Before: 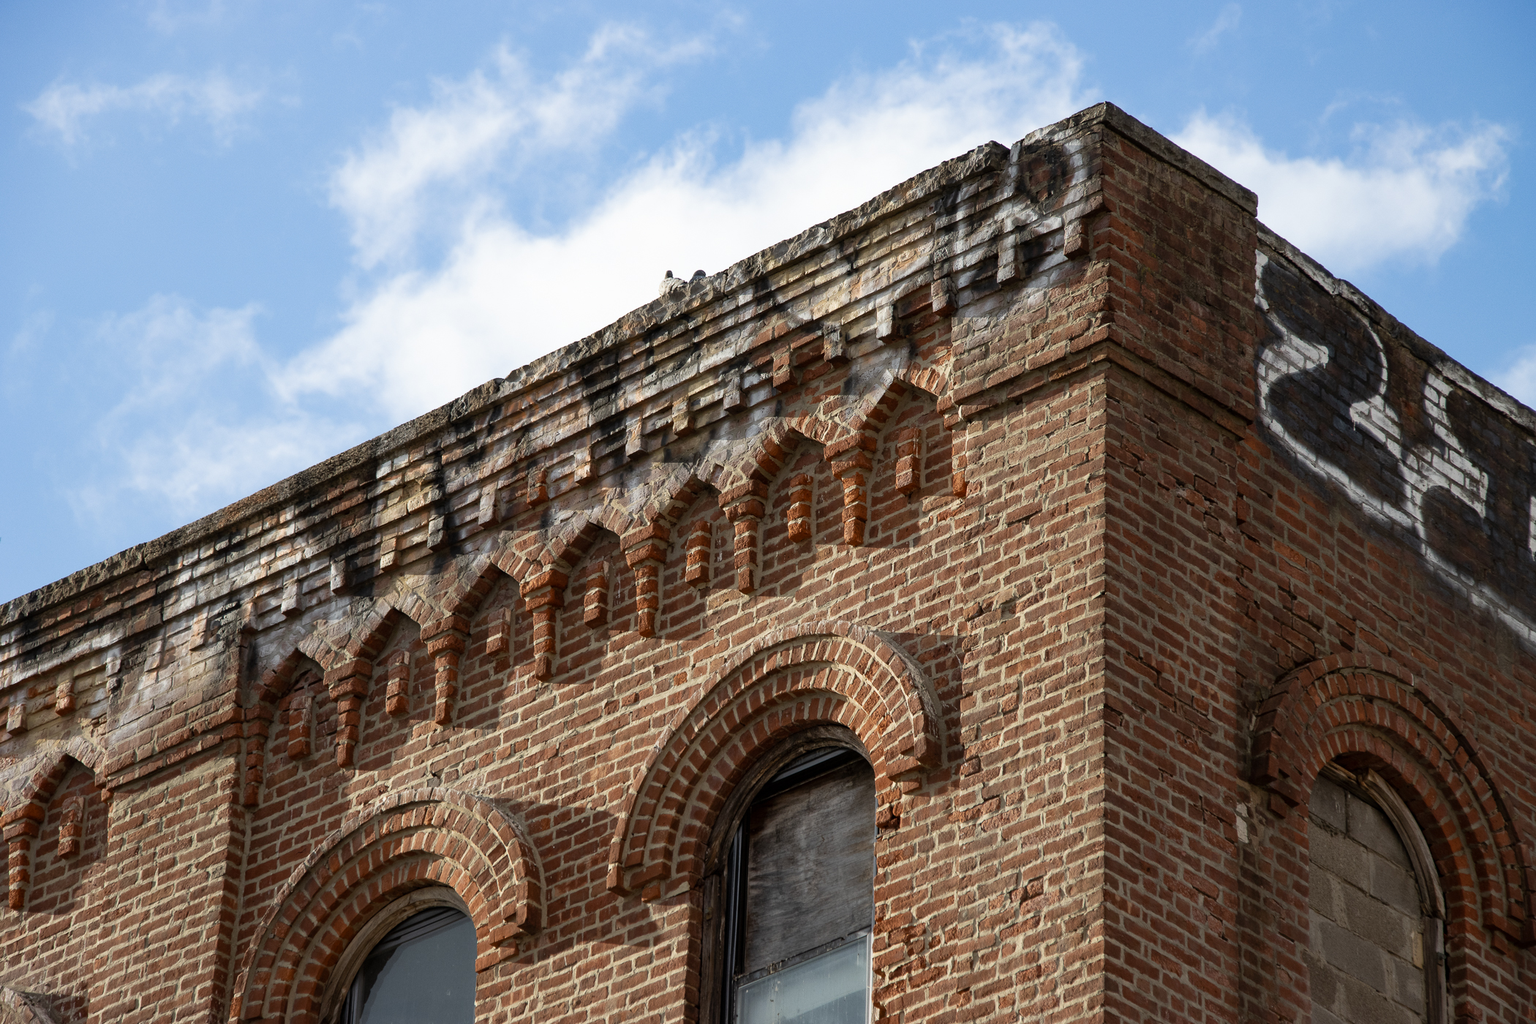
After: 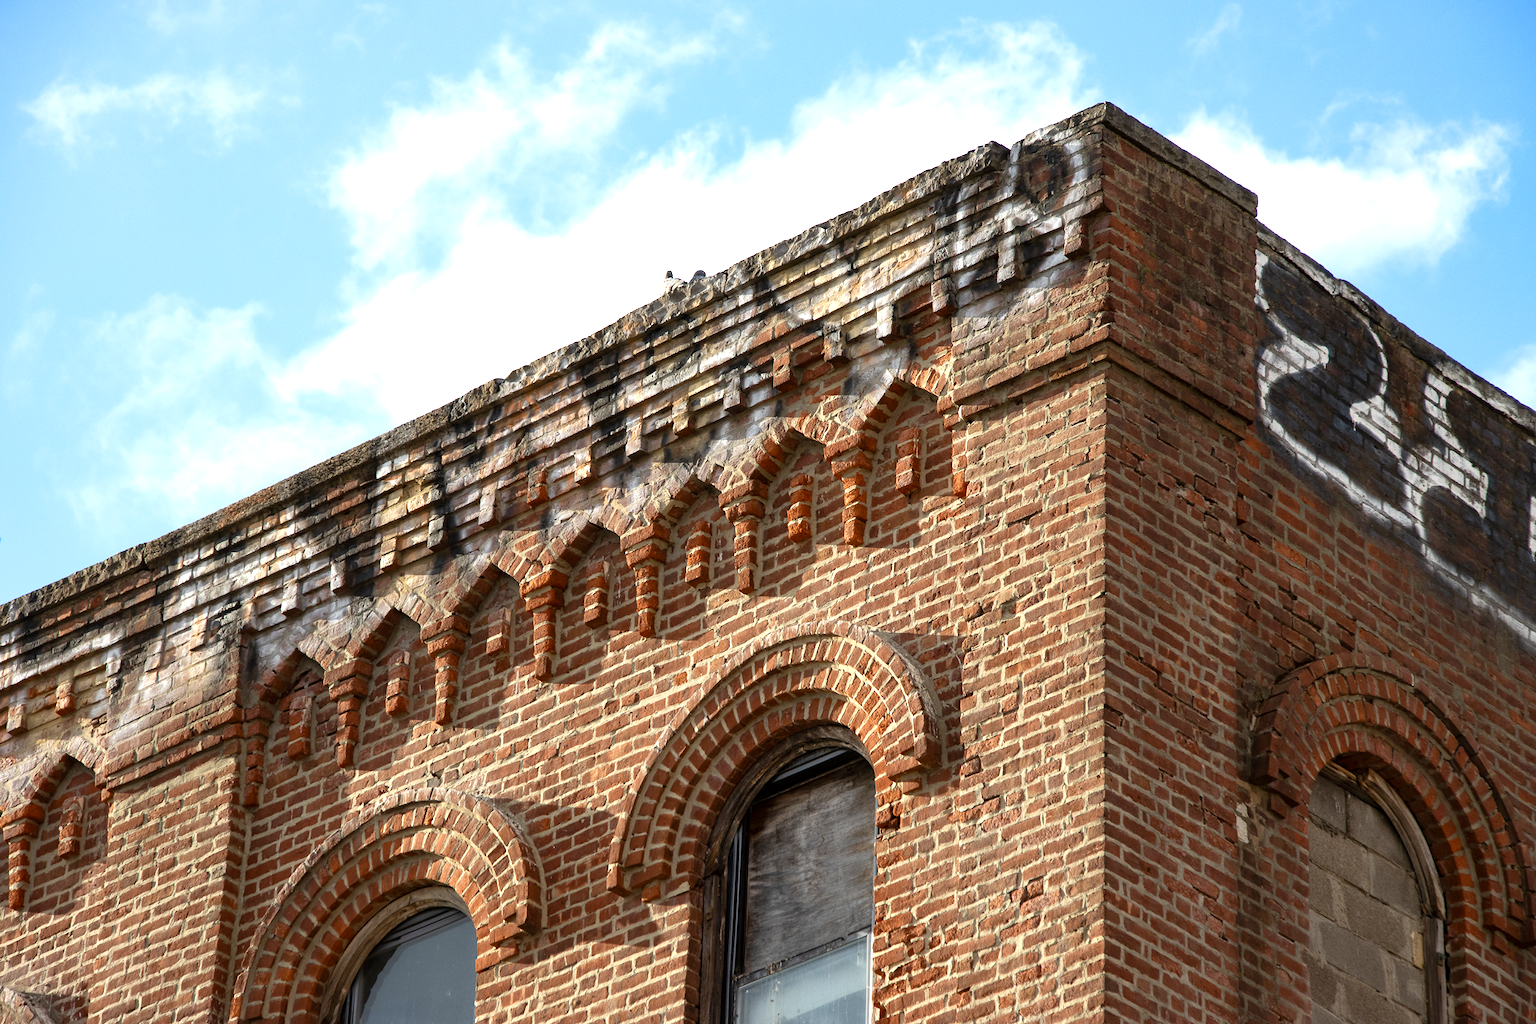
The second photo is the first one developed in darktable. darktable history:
contrast brightness saturation: contrast 0.04, saturation 0.16
exposure: exposure 0.7 EV, compensate highlight preservation false
